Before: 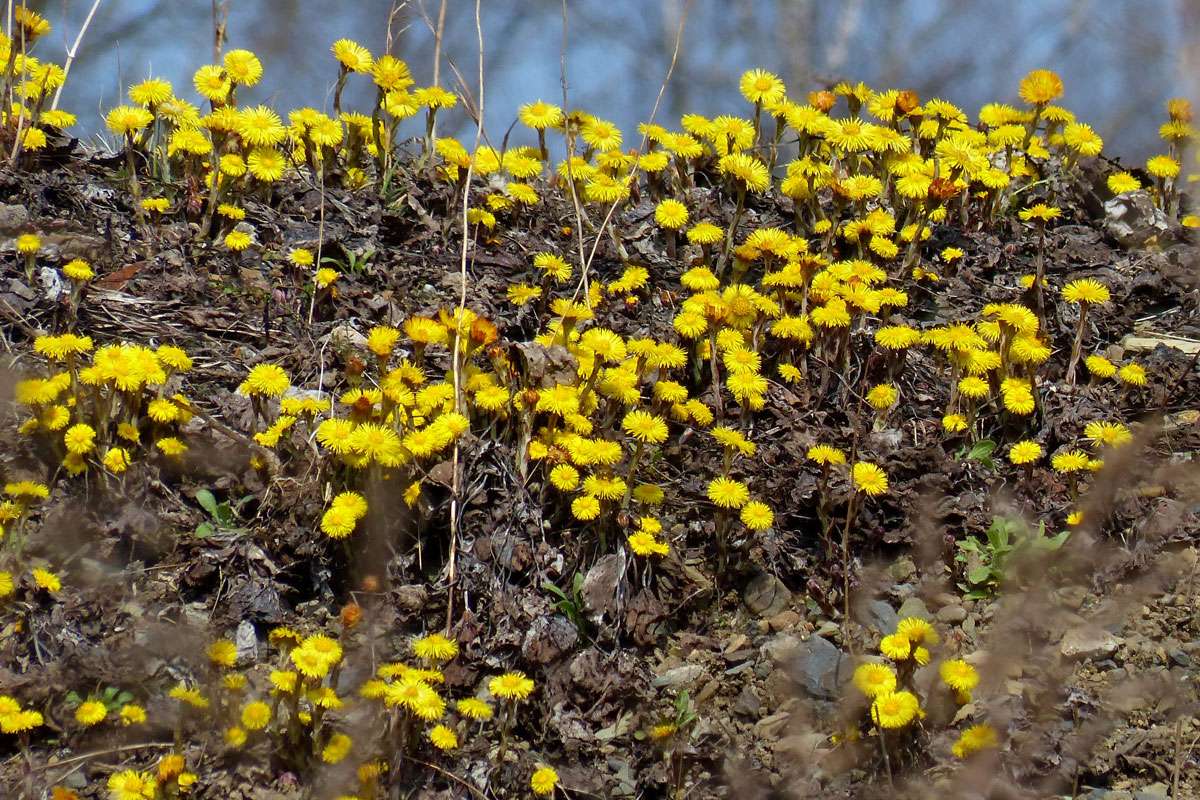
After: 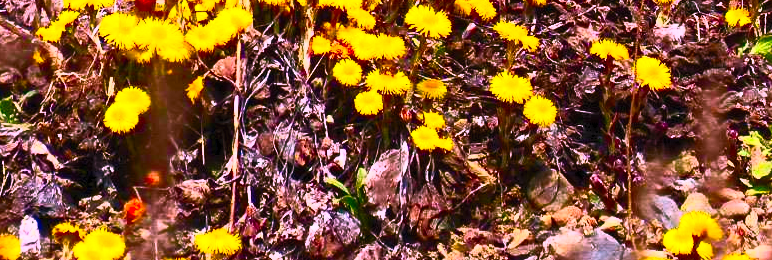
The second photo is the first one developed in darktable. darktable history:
shadows and highlights: soften with gaussian
crop: left 18.117%, top 50.699%, right 17.474%, bottom 16.797%
color correction: highlights a* 18.83, highlights b* -11.96, saturation 1.63
contrast brightness saturation: contrast 0.819, brightness 0.588, saturation 0.574
